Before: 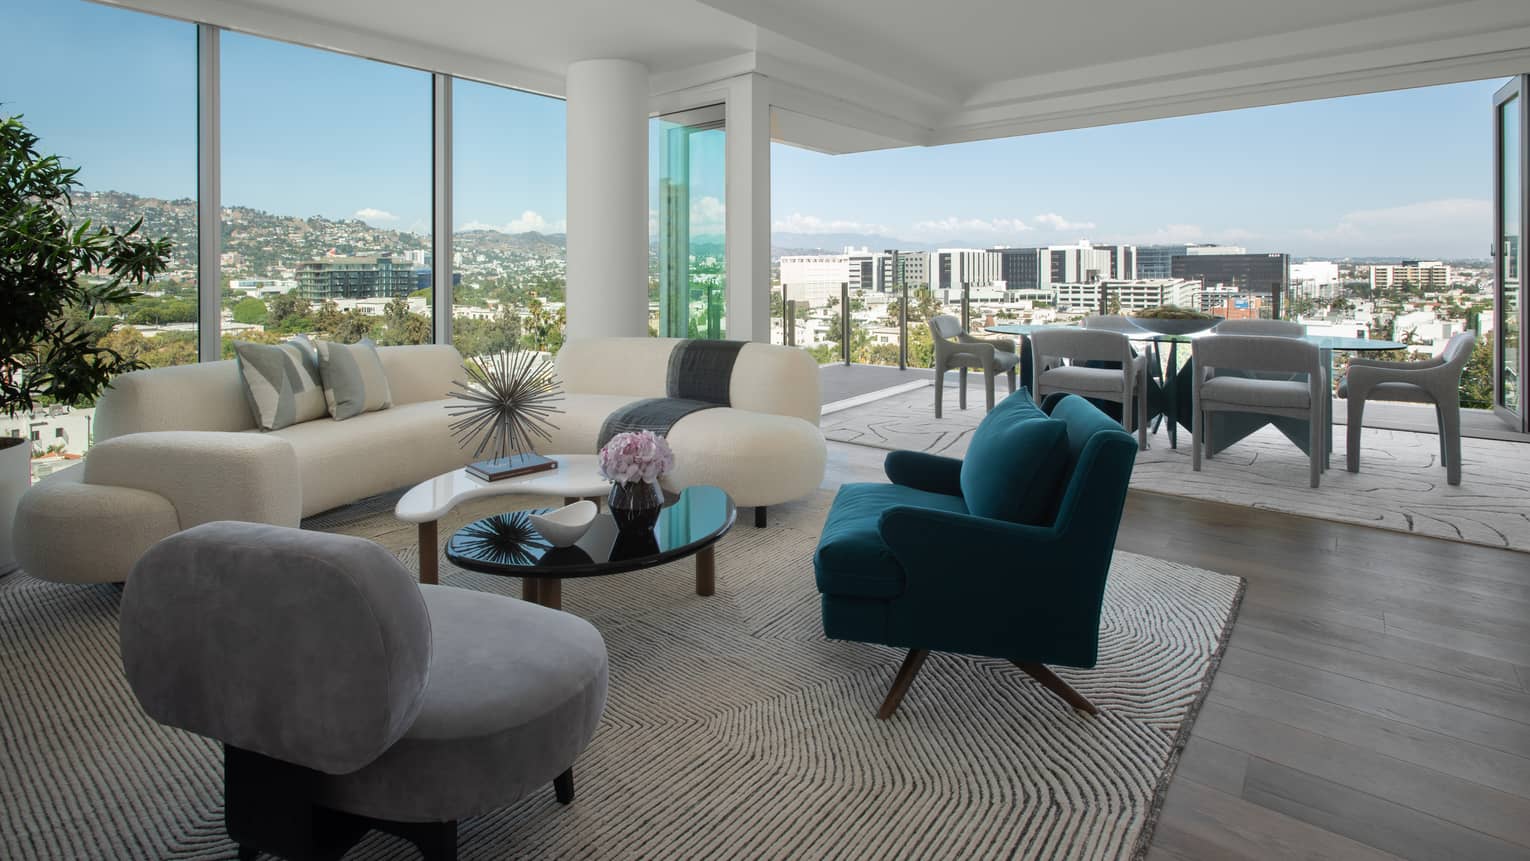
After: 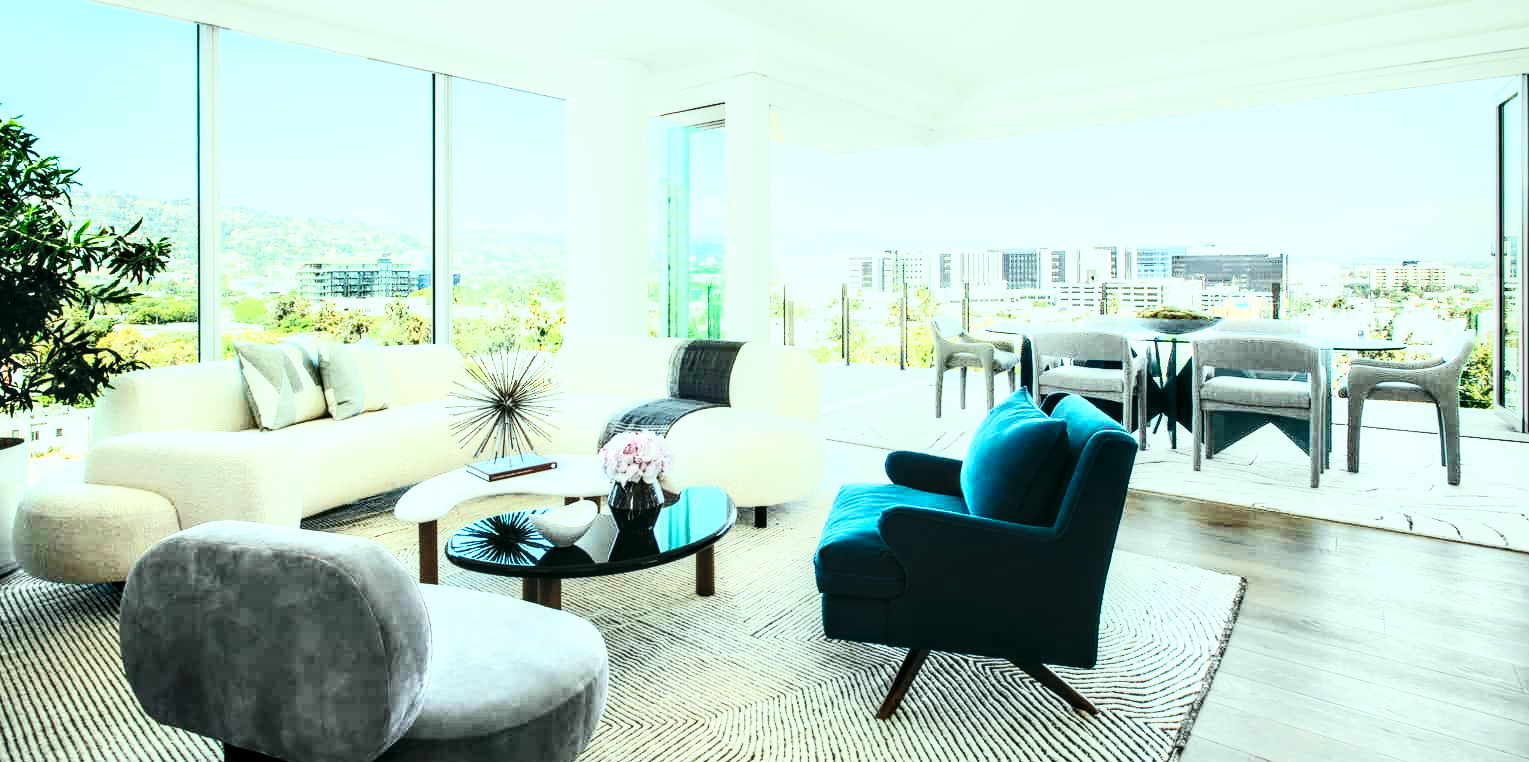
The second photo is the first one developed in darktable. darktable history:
base curve: curves: ch0 [(0, 0) (0, 0) (0.002, 0.001) (0.008, 0.003) (0.019, 0.011) (0.037, 0.037) (0.064, 0.11) (0.102, 0.232) (0.152, 0.379) (0.216, 0.524) (0.296, 0.665) (0.394, 0.789) (0.512, 0.881) (0.651, 0.945) (0.813, 0.986) (1, 1)], preserve colors none
crop and rotate: top 0%, bottom 11.49%
local contrast: highlights 60%, shadows 60%, detail 160%
color correction: highlights a* -7.33, highlights b* 1.26, shadows a* -3.55, saturation 1.4
contrast brightness saturation: contrast 0.43, brightness 0.56, saturation -0.19
